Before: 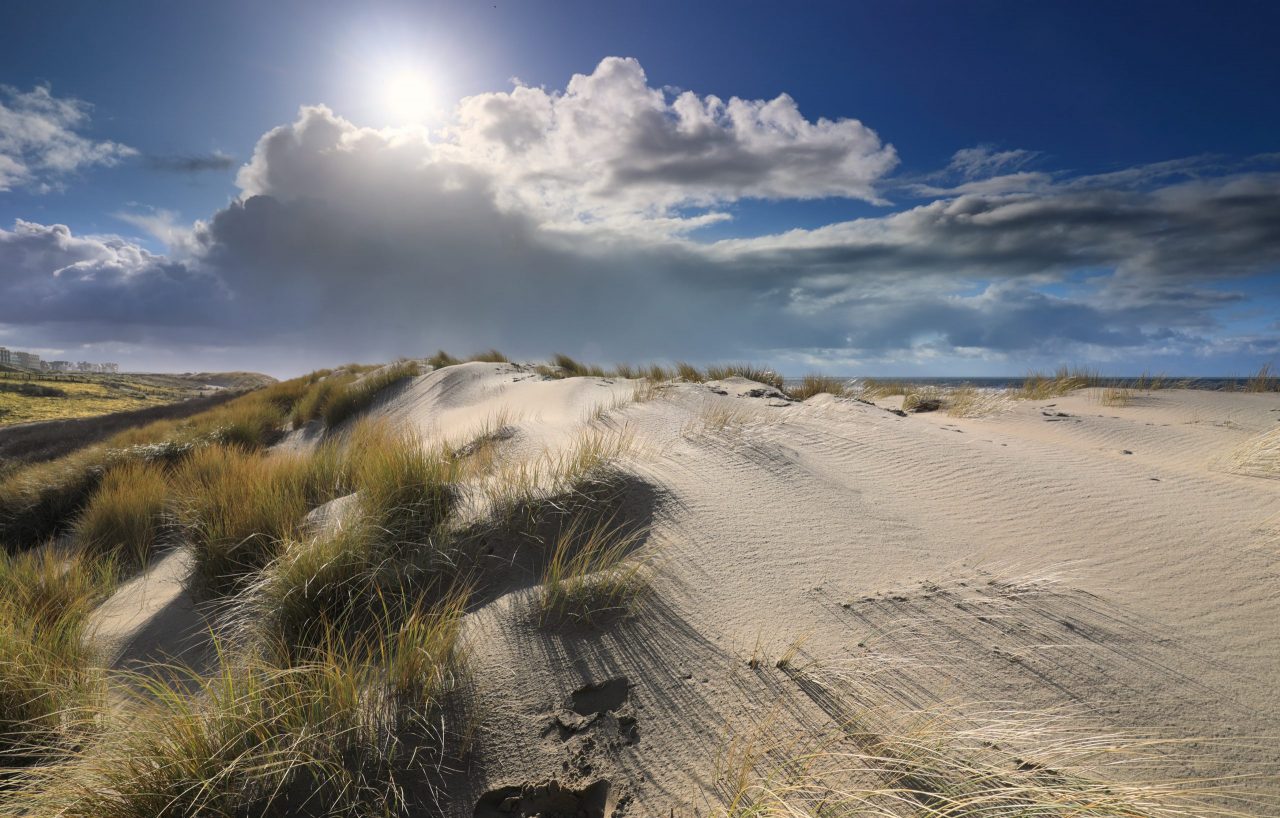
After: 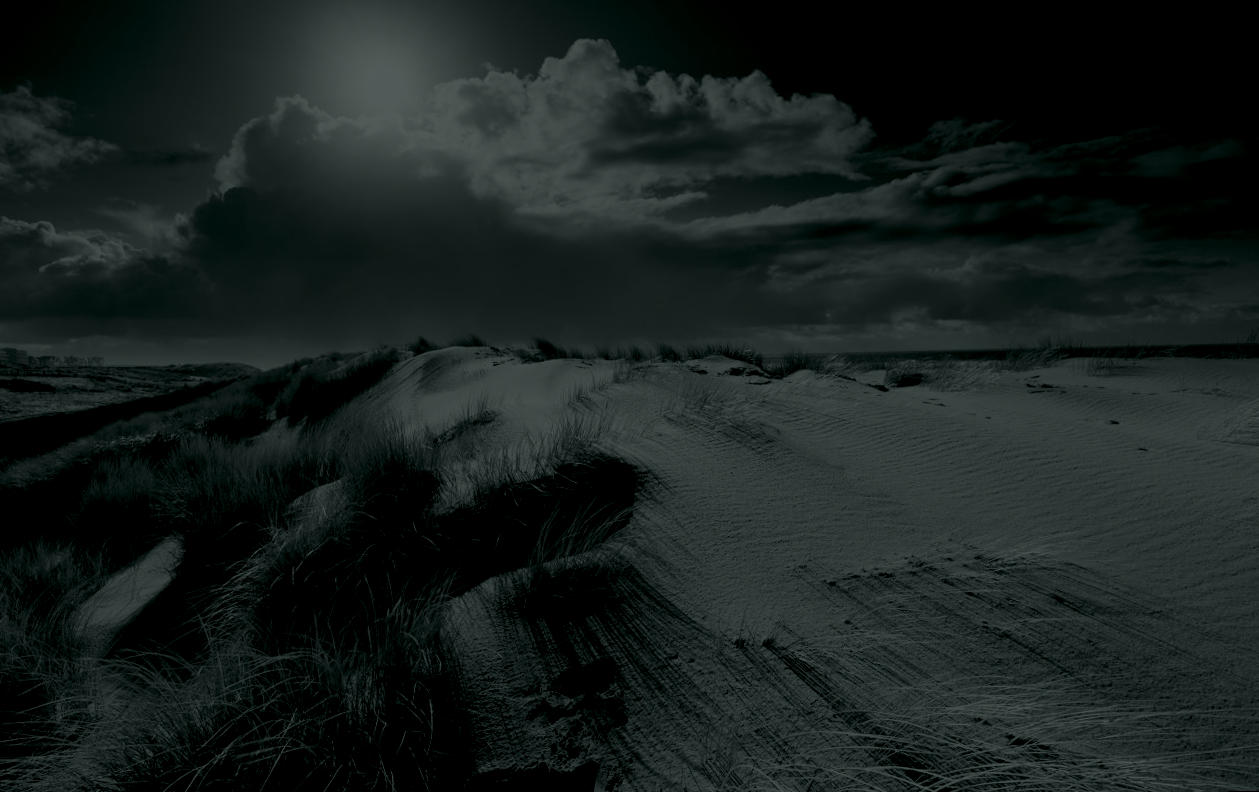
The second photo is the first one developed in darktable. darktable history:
filmic rgb: middle gray luminance 18.42%, black relative exposure -11.45 EV, white relative exposure 2.55 EV, threshold 6 EV, target black luminance 0%, hardness 8.41, latitude 99%, contrast 1.084, shadows ↔ highlights balance 0.505%, add noise in highlights 0, preserve chrominance max RGB, color science v3 (2019), use custom middle-gray values true, iterations of high-quality reconstruction 0, contrast in highlights soft, enable highlight reconstruction true
colorize: hue 90°, saturation 19%, lightness 1.59%, version 1
contrast brightness saturation: contrast 0.12, brightness -0.12, saturation 0.2
rotate and perspective: rotation -1.32°, lens shift (horizontal) -0.031, crop left 0.015, crop right 0.985, crop top 0.047, crop bottom 0.982
vibrance: vibrance 22%
